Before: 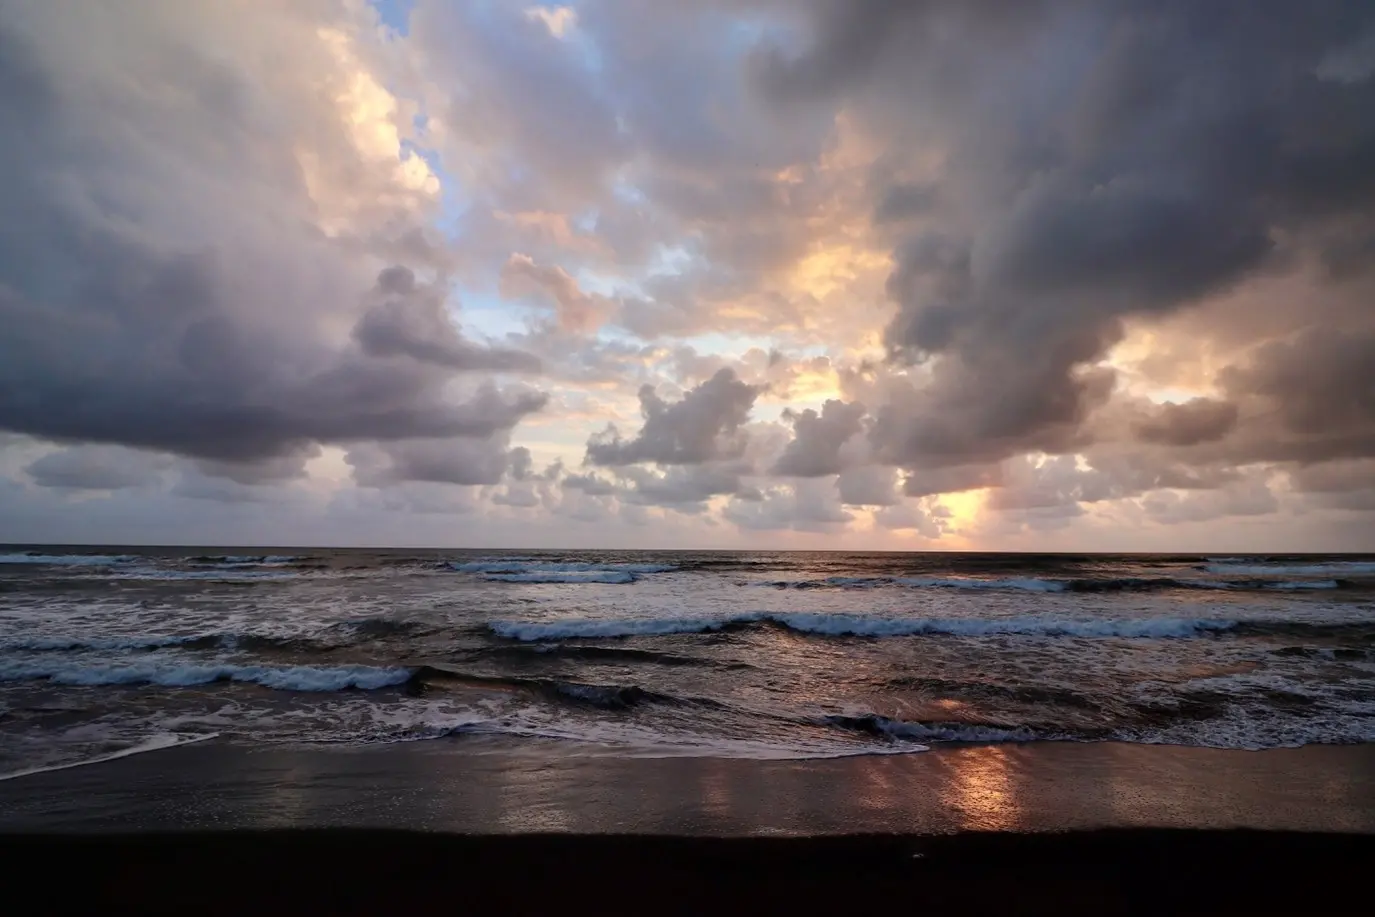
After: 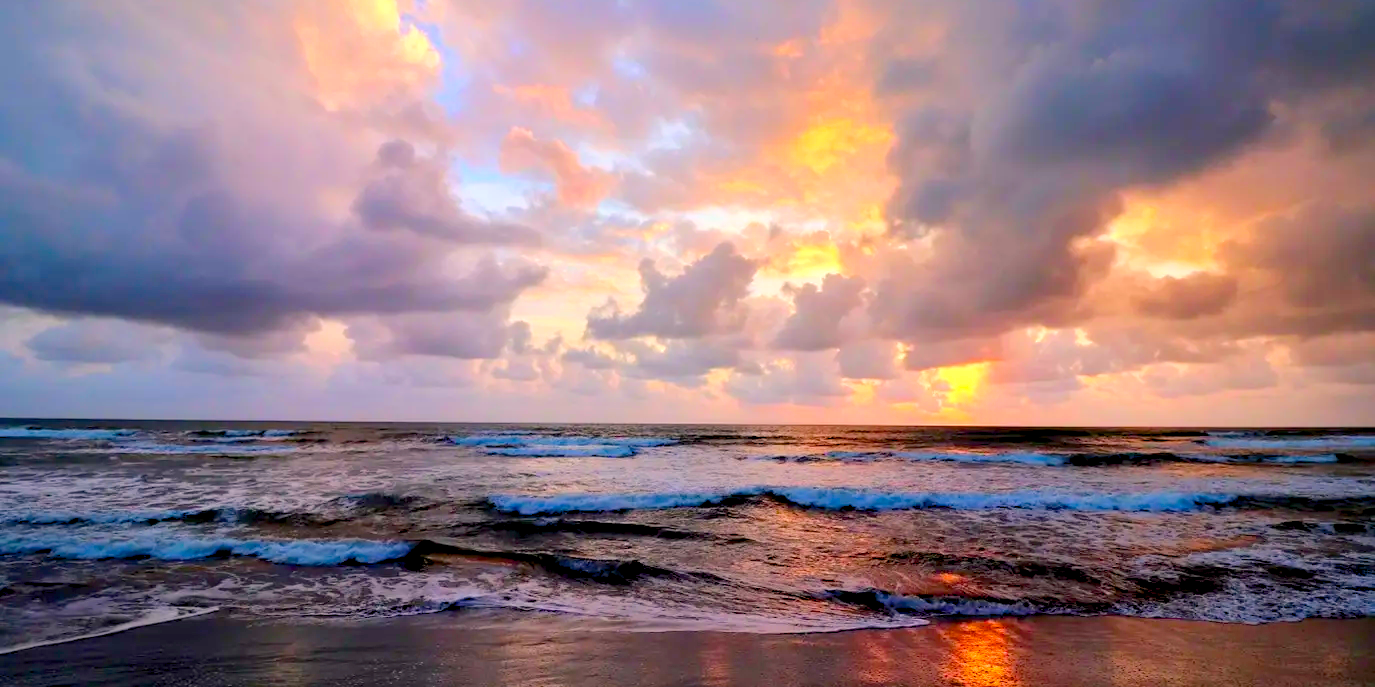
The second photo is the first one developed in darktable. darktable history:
color correction: highlights b* 0.052, saturation 1.34
crop: top 13.755%, bottom 11.298%
color balance rgb: highlights gain › chroma 0.887%, highlights gain › hue 25.34°, global offset › luminance -1.446%, linear chroma grading › shadows -9.572%, linear chroma grading › global chroma 19.697%, perceptual saturation grading › global saturation 25.879%
tone equalizer: -8 EV 0.996 EV, -7 EV 0.989 EV, -6 EV 0.987 EV, -5 EV 0.995 EV, -4 EV 1 EV, -3 EV 0.721 EV, -2 EV 0.512 EV, -1 EV 0.256 EV, edges refinement/feathering 500, mask exposure compensation -1.57 EV, preserve details no
